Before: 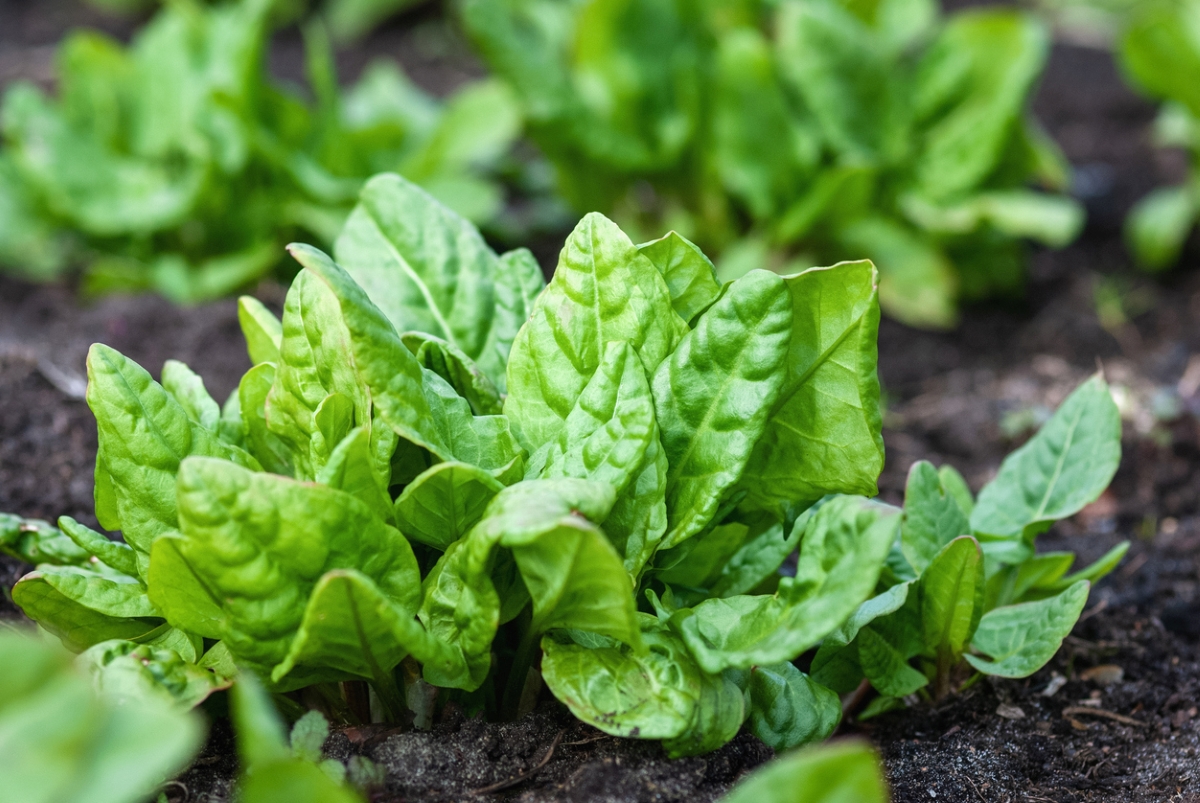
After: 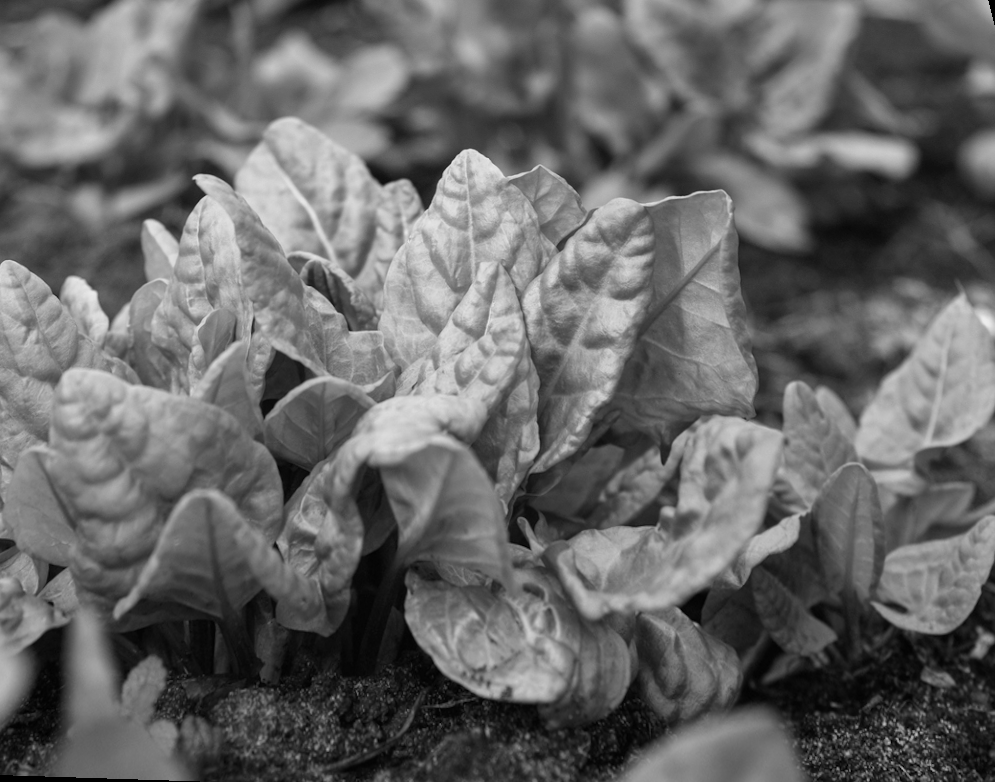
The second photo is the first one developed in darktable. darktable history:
rotate and perspective: rotation 0.72°, lens shift (vertical) -0.352, lens shift (horizontal) -0.051, crop left 0.152, crop right 0.859, crop top 0.019, crop bottom 0.964
color calibration: output gray [0.21, 0.42, 0.37, 0], gray › normalize channels true, illuminant same as pipeline (D50), adaptation XYZ, x 0.346, y 0.359, gamut compression 0
color balance rgb: perceptual saturation grading › global saturation 20%, global vibrance 20%
